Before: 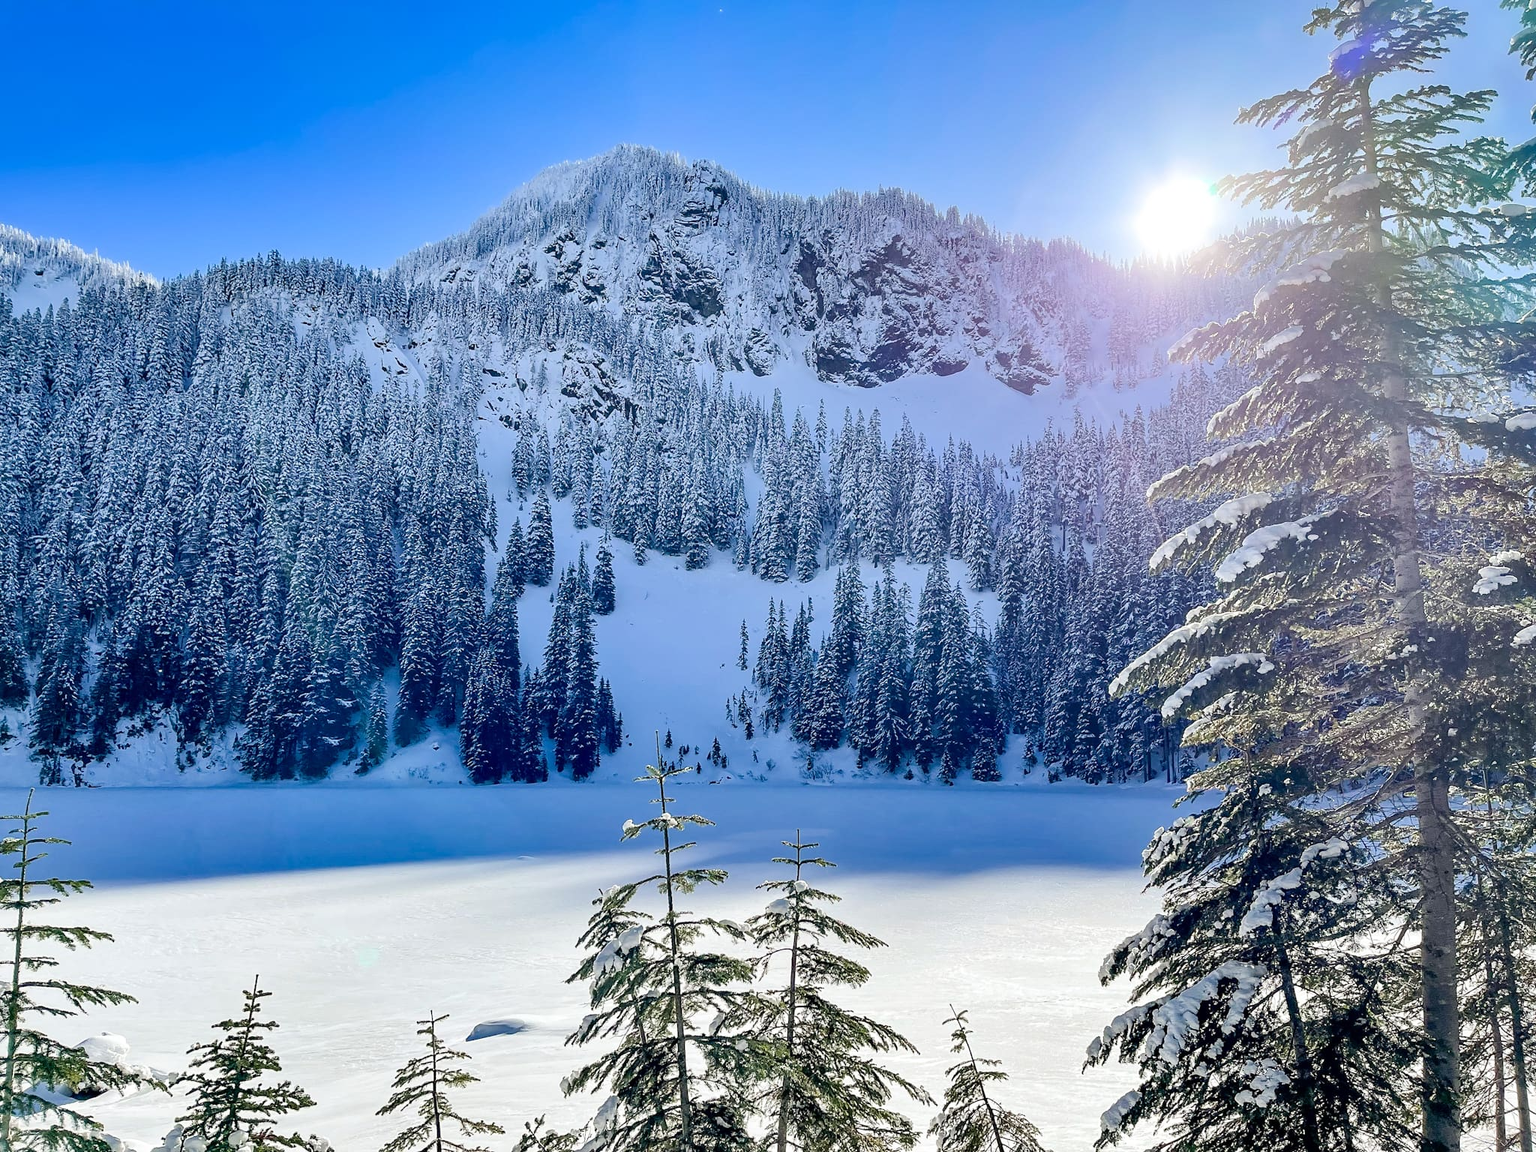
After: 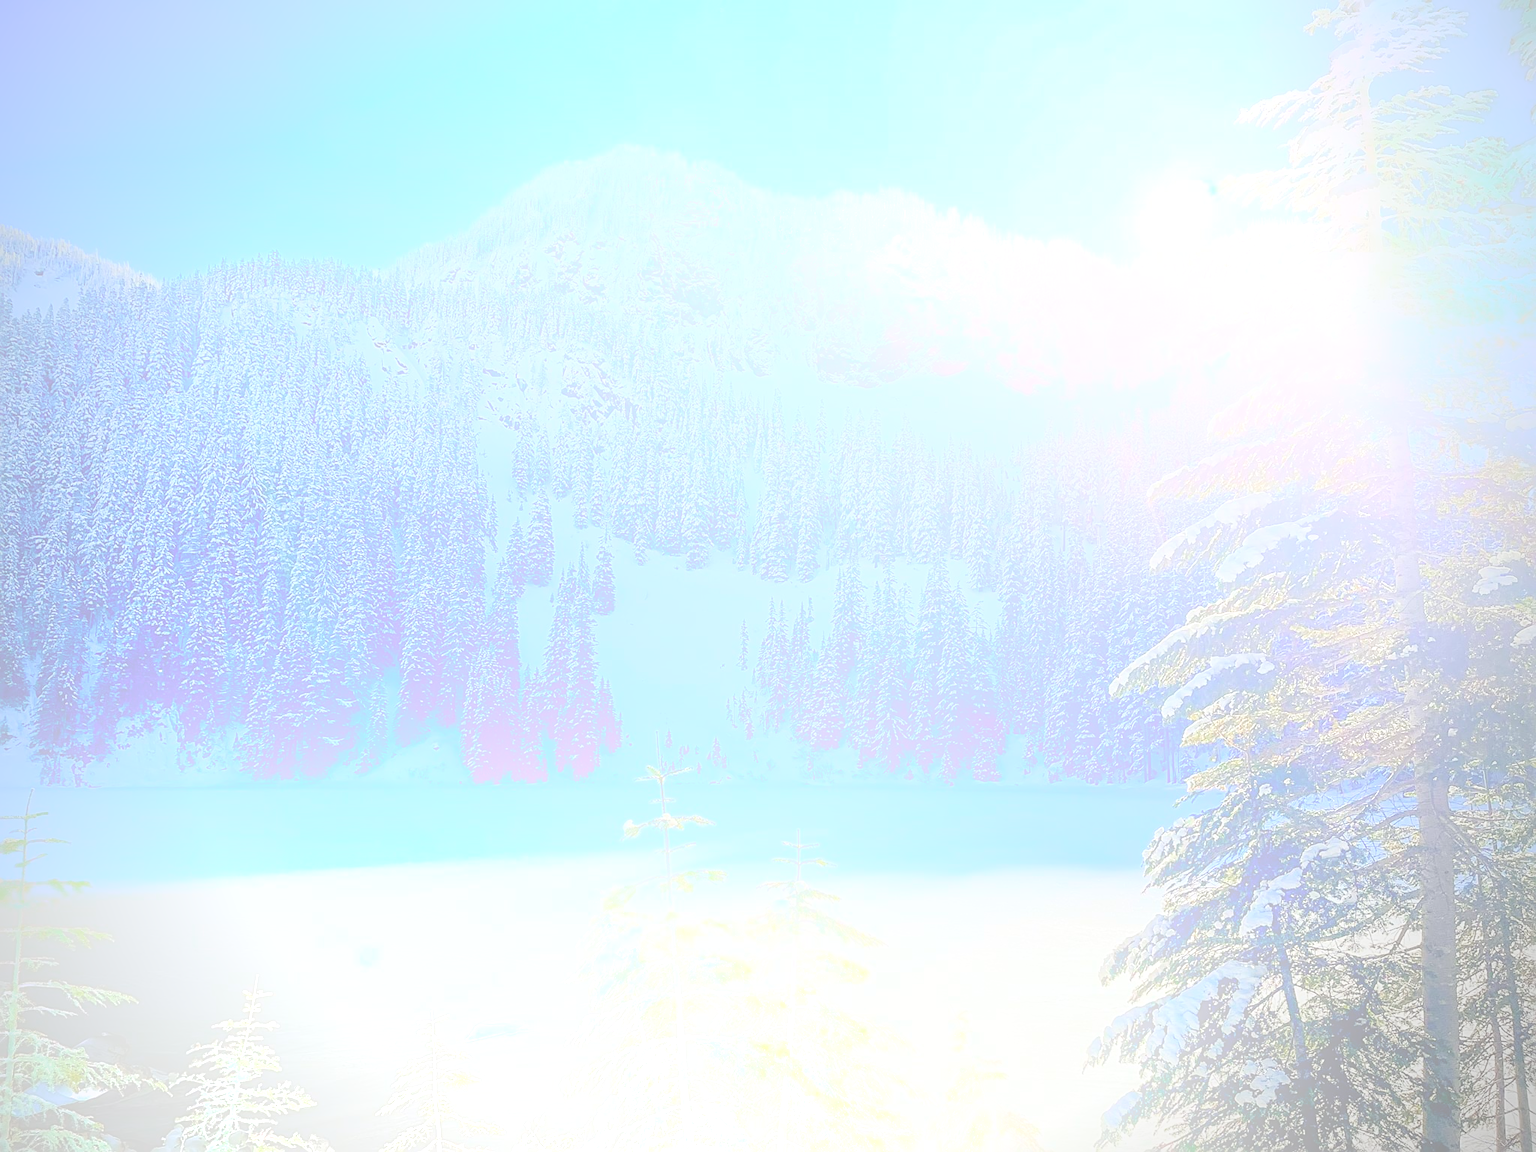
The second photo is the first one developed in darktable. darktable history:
vignetting: on, module defaults
sharpen: on, module defaults
bloom: size 70%, threshold 25%, strength 70%
